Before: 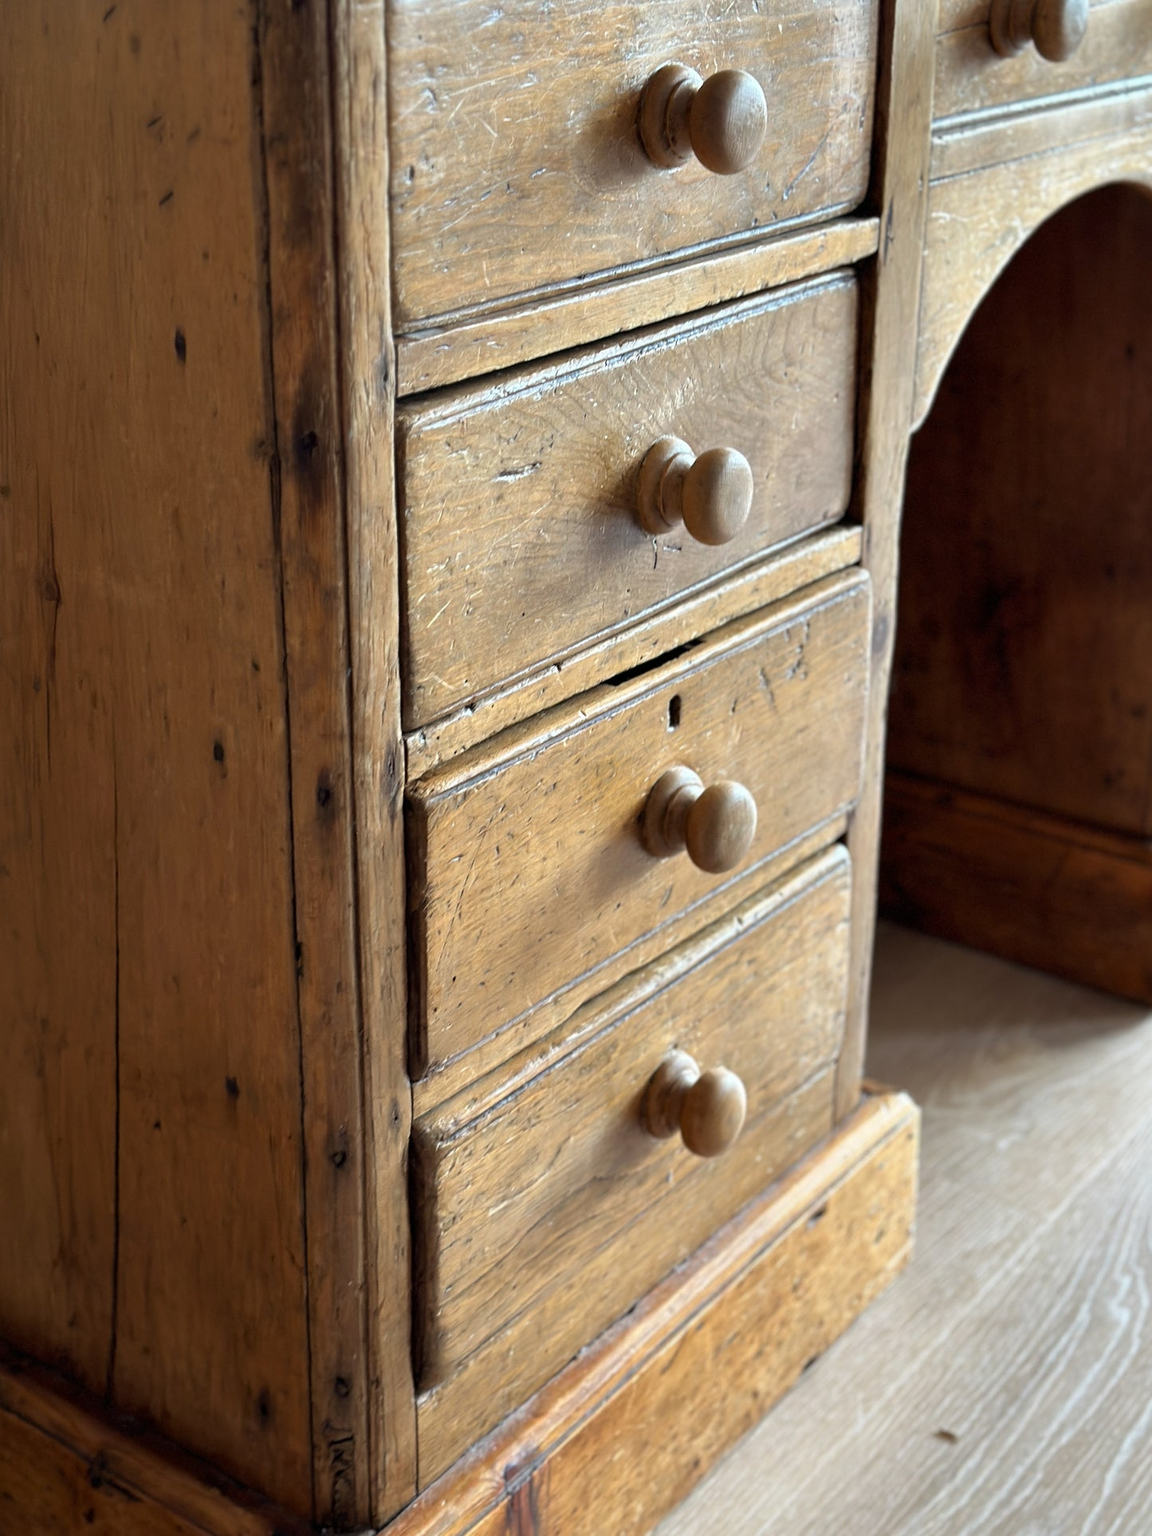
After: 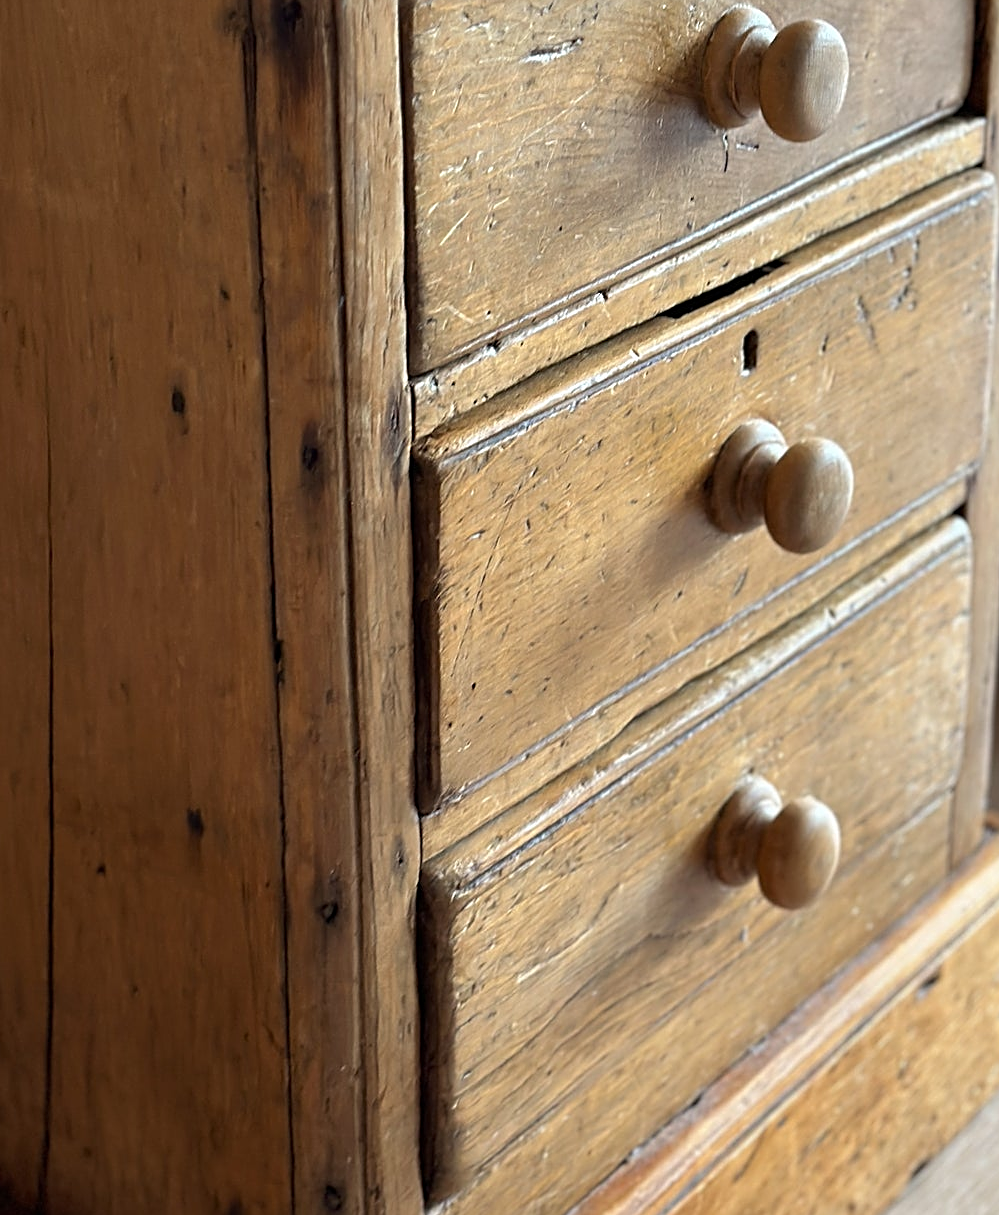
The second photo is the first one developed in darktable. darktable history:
sharpen: on, module defaults
crop: left 6.652%, top 28.167%, right 24.169%, bottom 8.752%
tone equalizer: edges refinement/feathering 500, mask exposure compensation -1.57 EV, preserve details no
